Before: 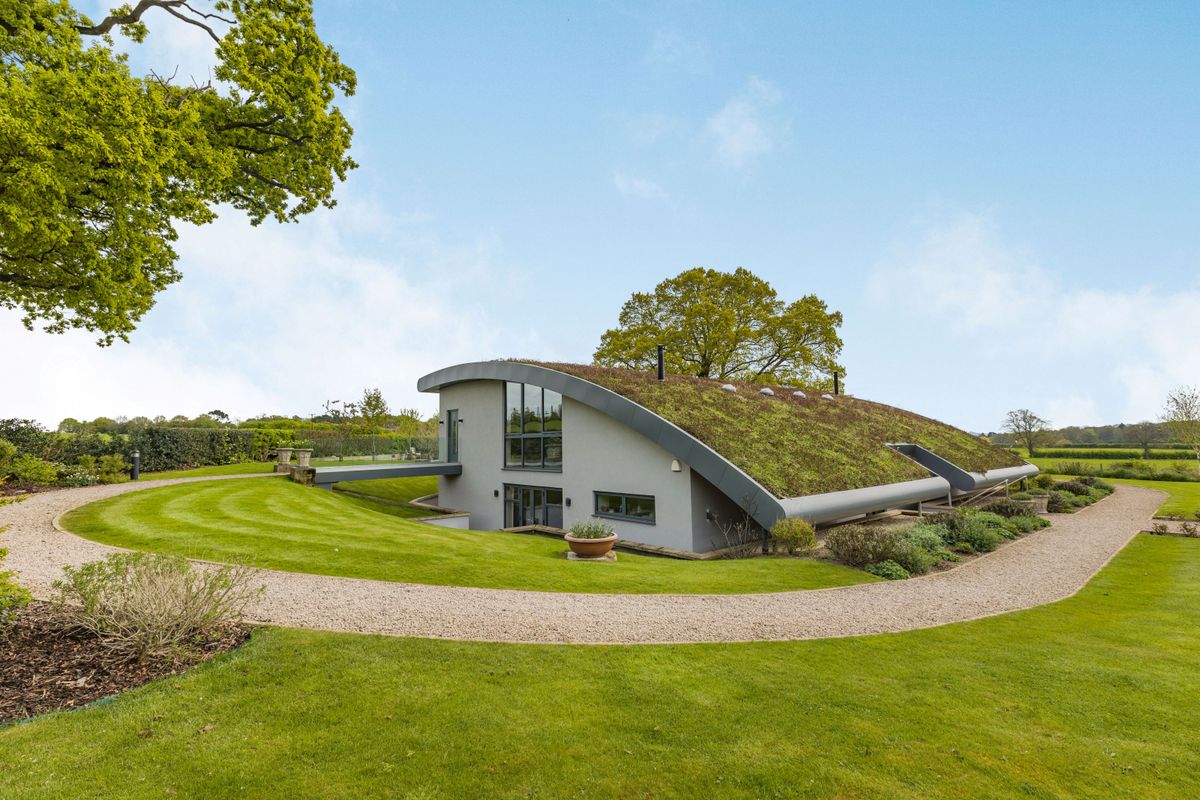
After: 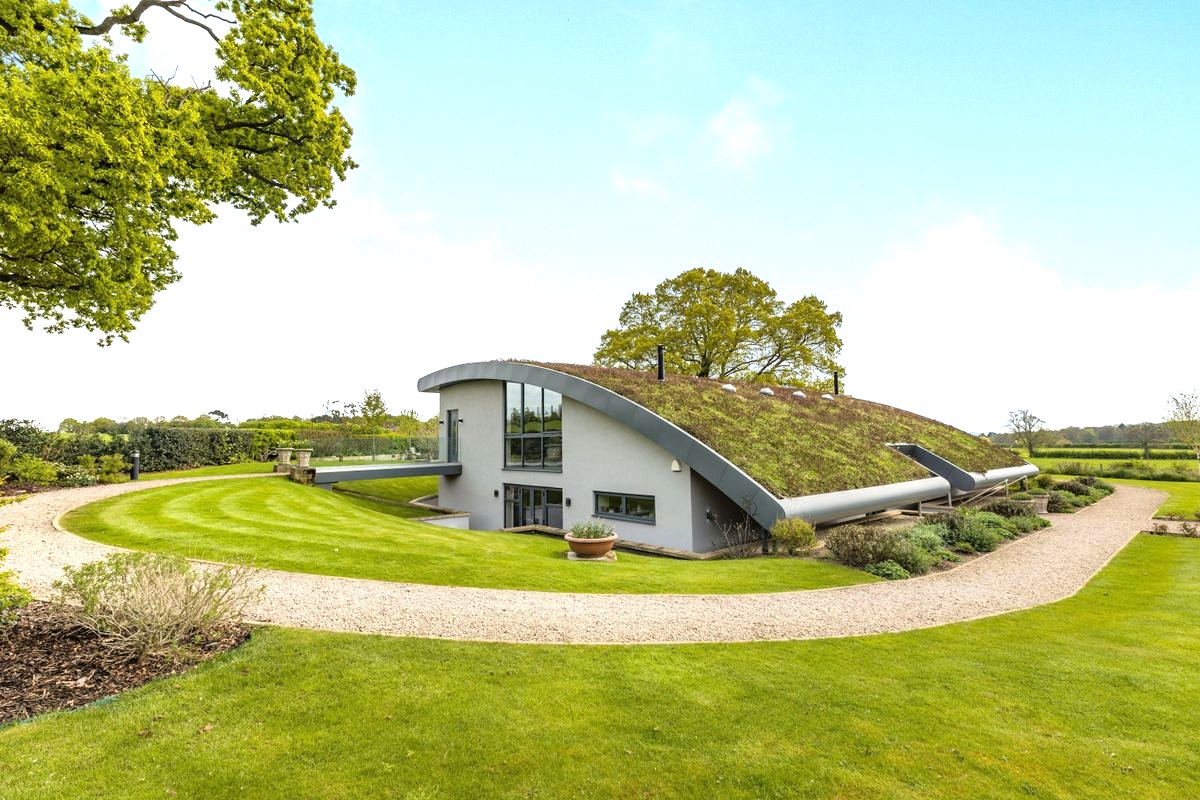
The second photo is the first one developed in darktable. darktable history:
tone equalizer: -8 EV -0.765 EV, -7 EV -0.737 EV, -6 EV -0.581 EV, -5 EV -0.385 EV, -3 EV 0.373 EV, -2 EV 0.6 EV, -1 EV 0.683 EV, +0 EV 0.765 EV
